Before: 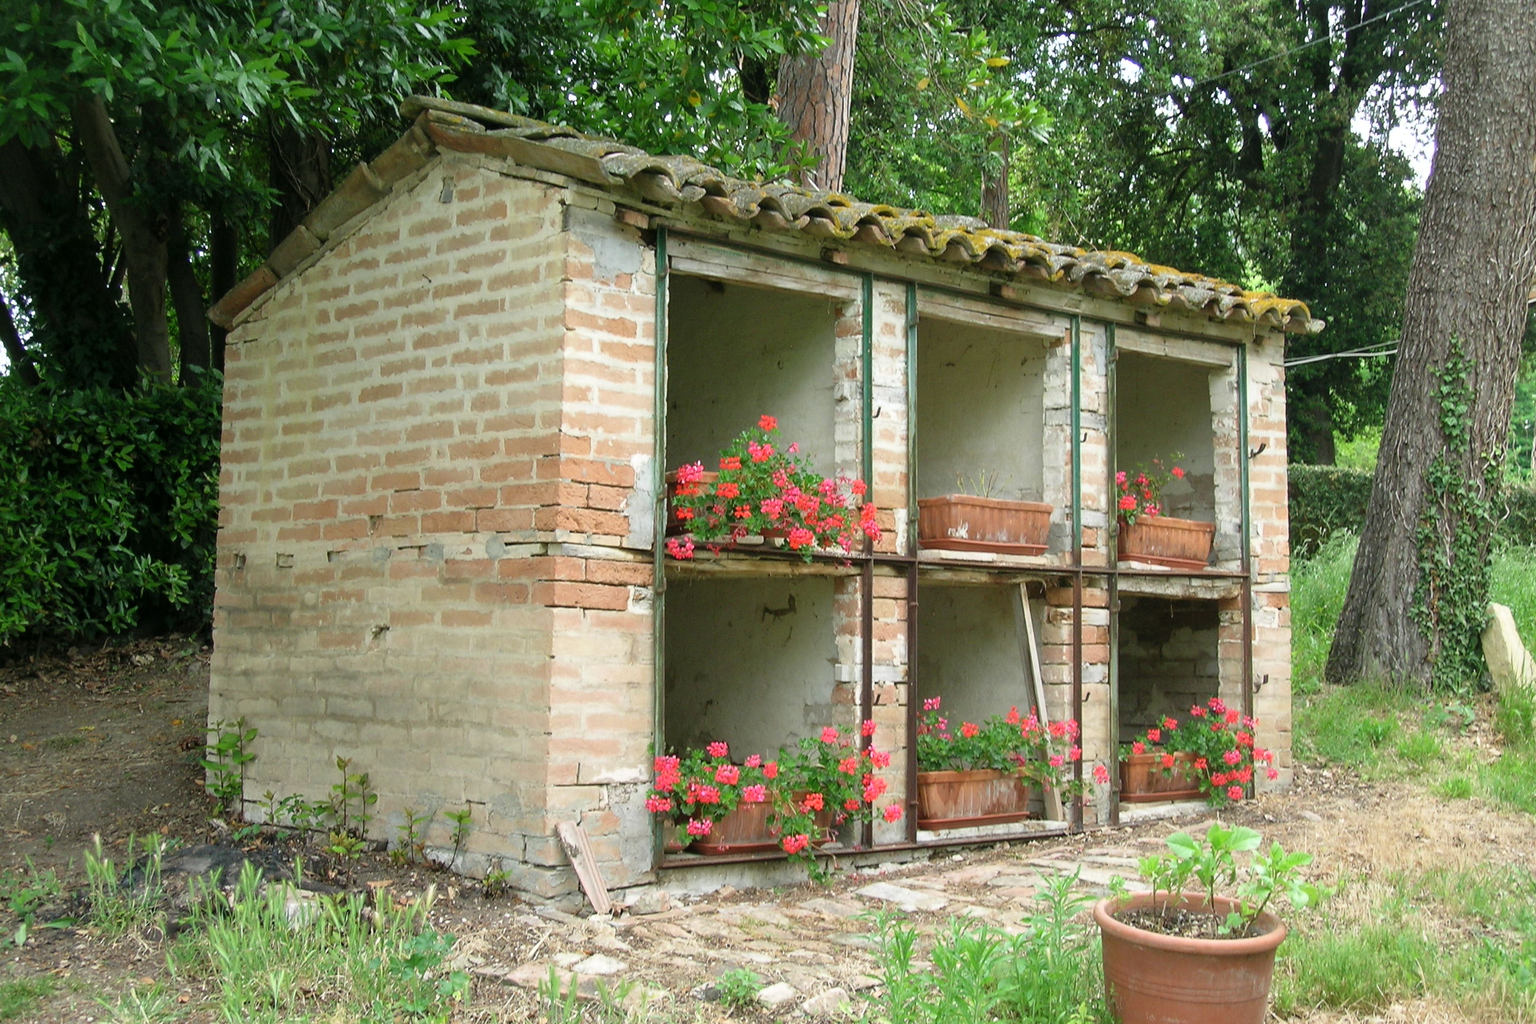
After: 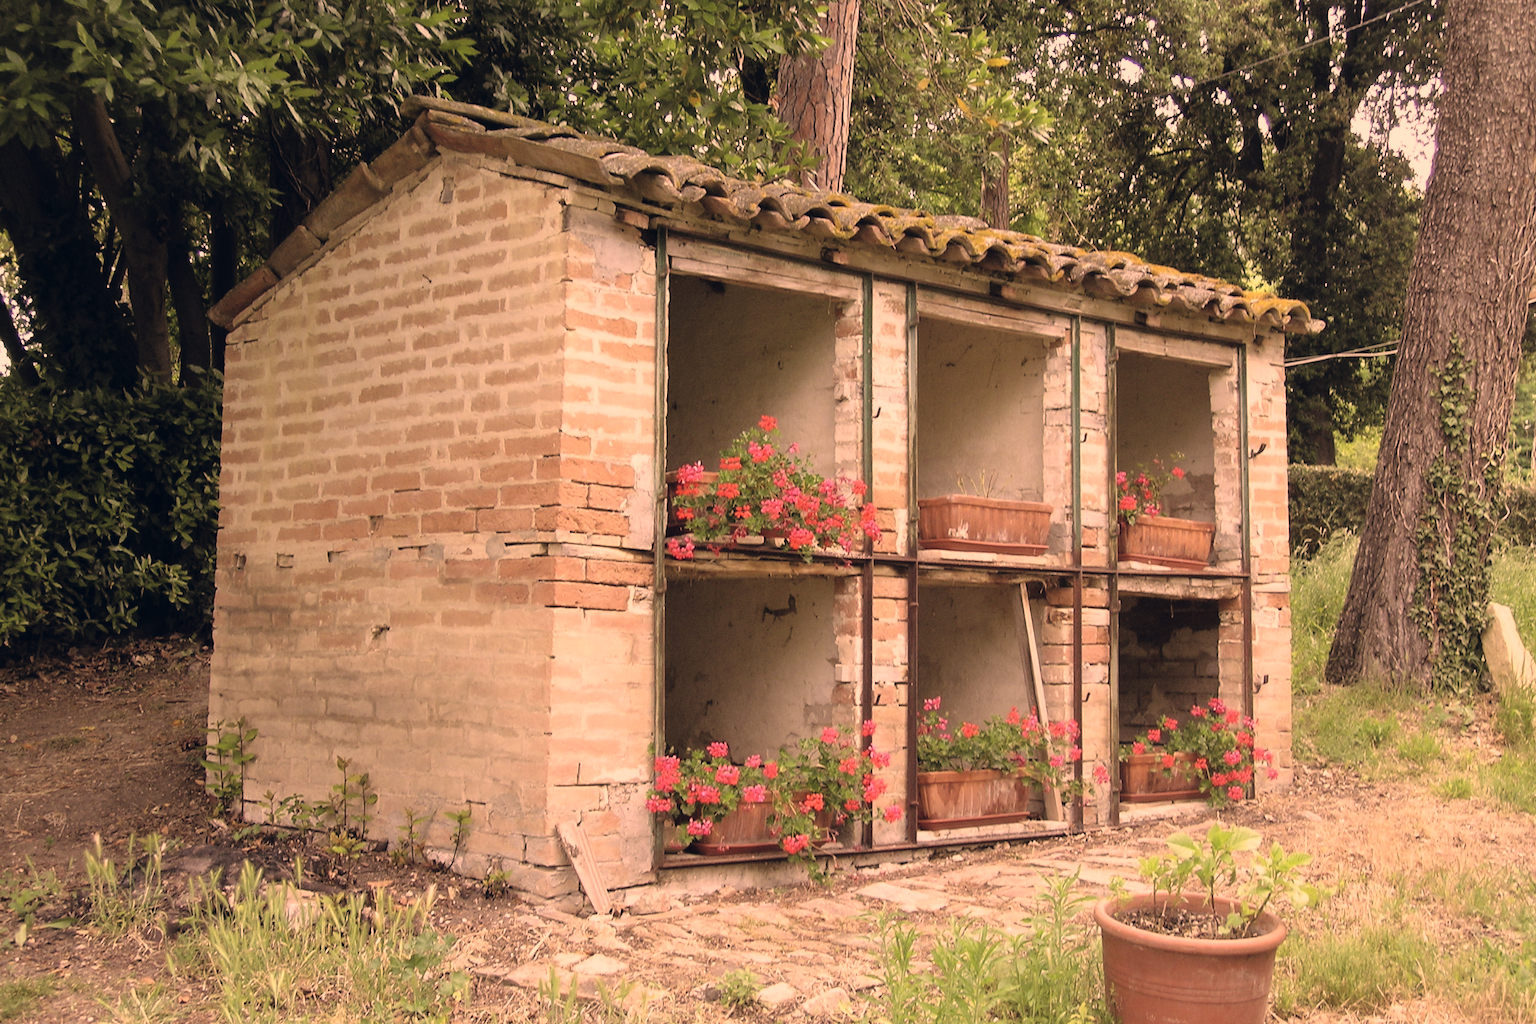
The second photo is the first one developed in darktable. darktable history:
color balance rgb: shadows lift › chroma 9.92%, shadows lift › hue 45.12°, power › luminance 3.26%, power › hue 231.93°, global offset › luminance 0.4%, global offset › chroma 0.21%, global offset › hue 255.02°
filmic rgb: middle gray luminance 18.42%, black relative exposure -11.45 EV, white relative exposure 2.55 EV, threshold 6 EV, target black luminance 0%, hardness 8.41, latitude 99%, contrast 1.084, shadows ↔ highlights balance 0.505%, add noise in highlights 0, preserve chrominance max RGB, color science v3 (2019), use custom middle-gray values true, iterations of high-quality reconstruction 0, contrast in highlights soft, enable highlight reconstruction true
color correction: highlights a* 40, highlights b* 40, saturation 0.69
